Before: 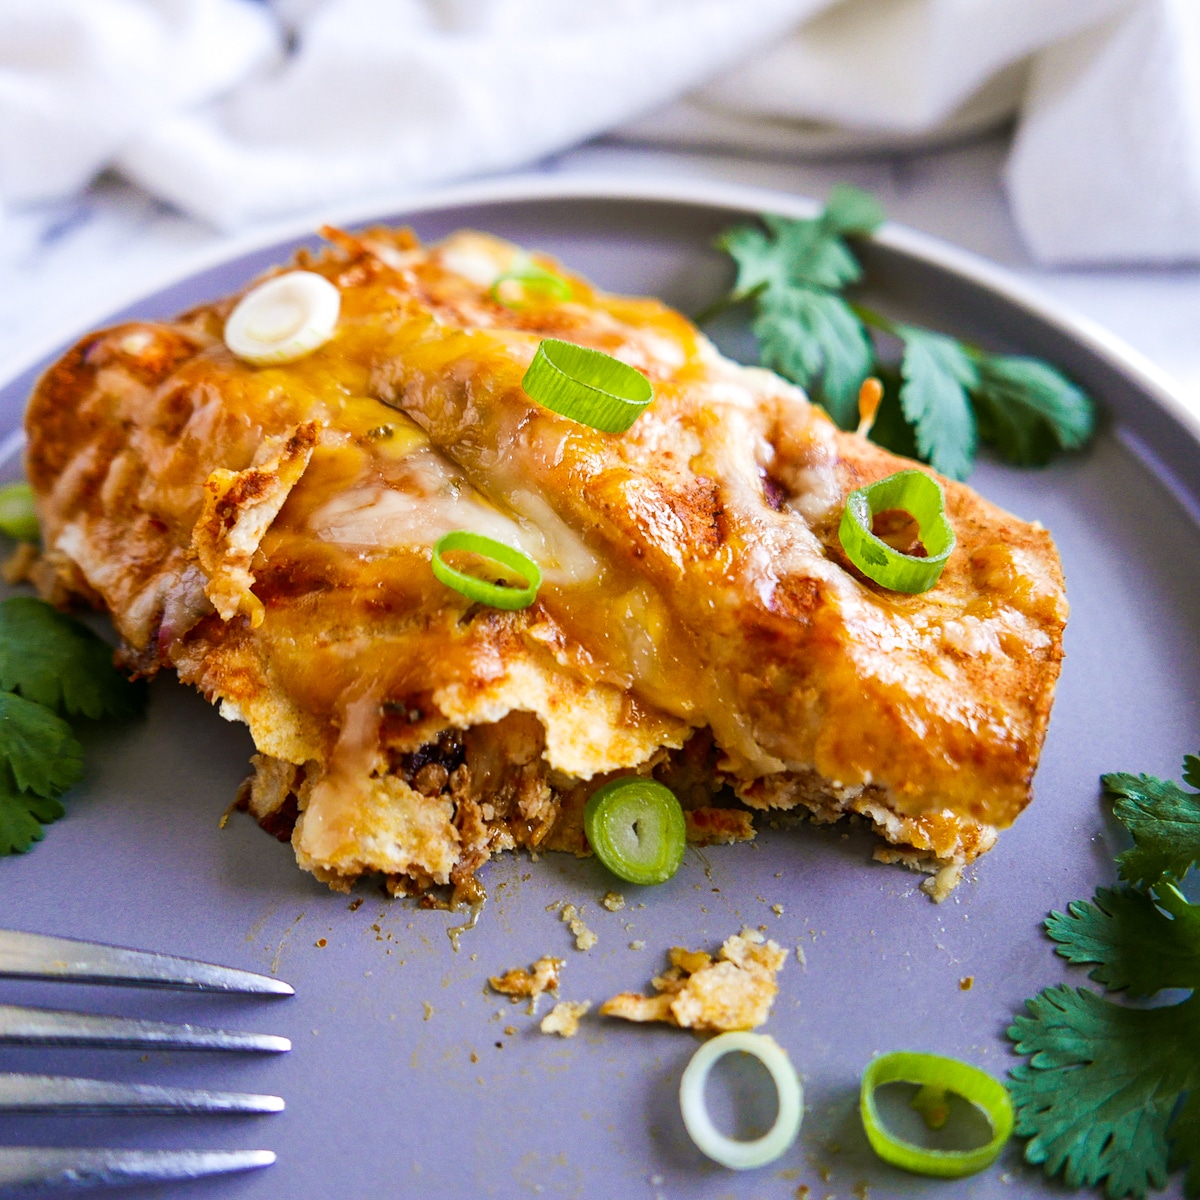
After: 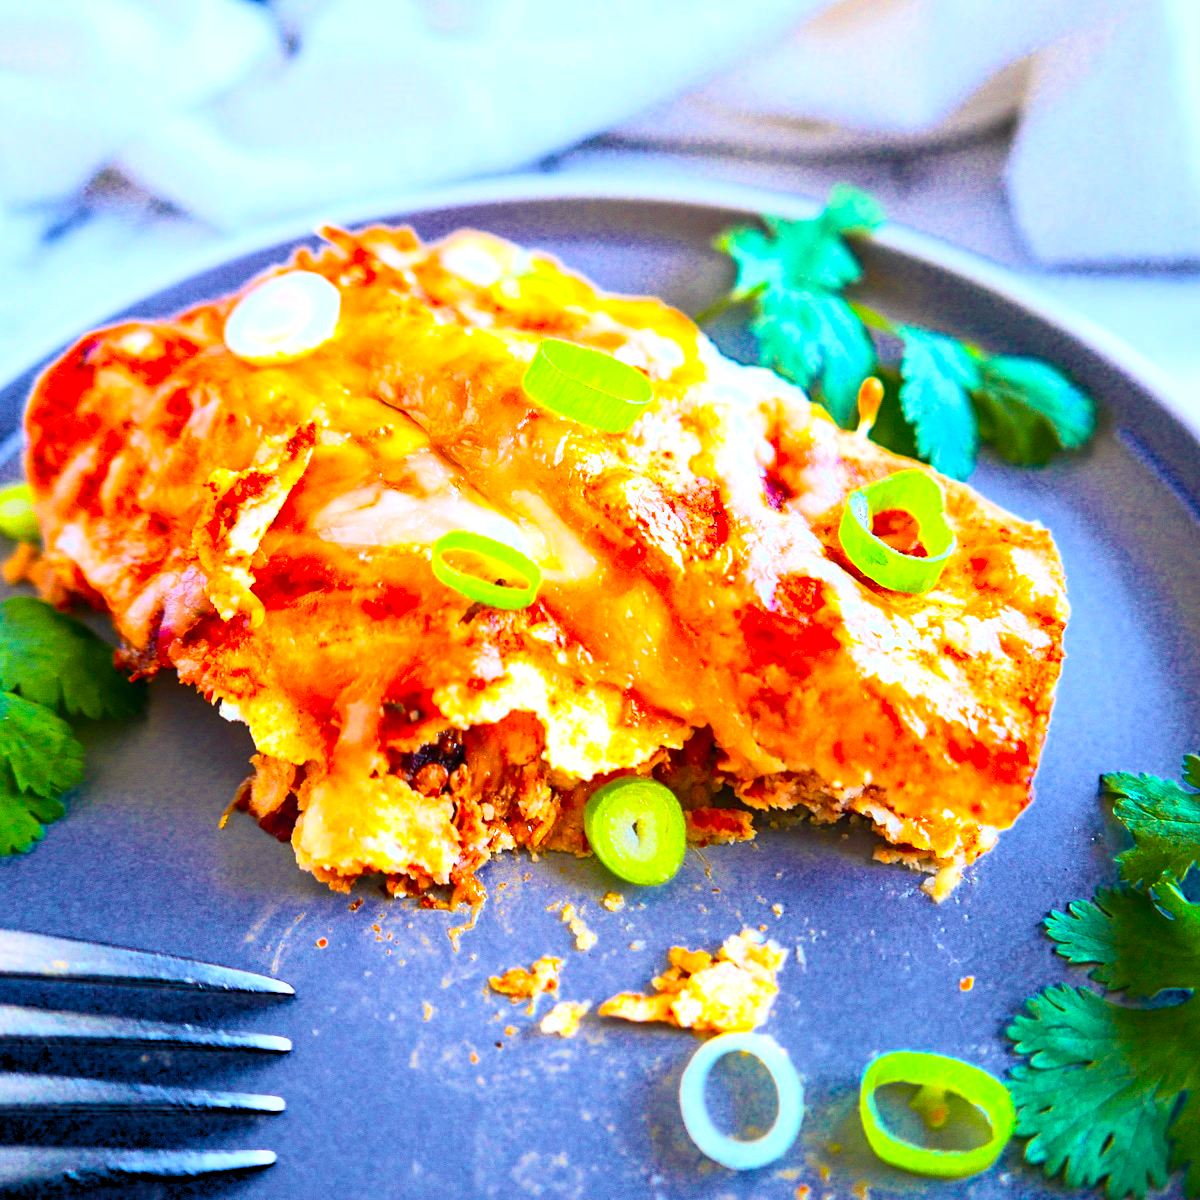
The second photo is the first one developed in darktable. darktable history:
color calibration: output R [1.422, -0.35, -0.252, 0], output G [-0.238, 1.259, -0.084, 0], output B [-0.081, -0.196, 1.58, 0], output brightness [0.49, 0.671, -0.57, 0], illuminant same as pipeline (D50), adaptation none (bypass), saturation algorithm version 1 (2020)
contrast brightness saturation: contrast 0.2, brightness 0.15, saturation 0.14
